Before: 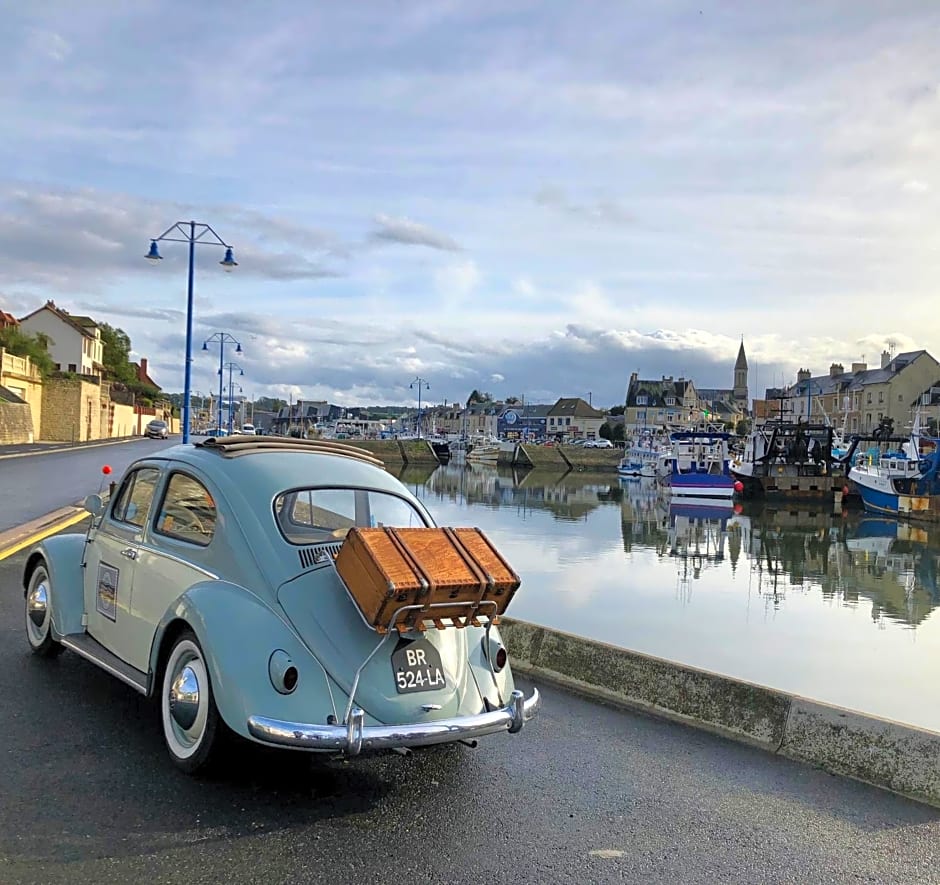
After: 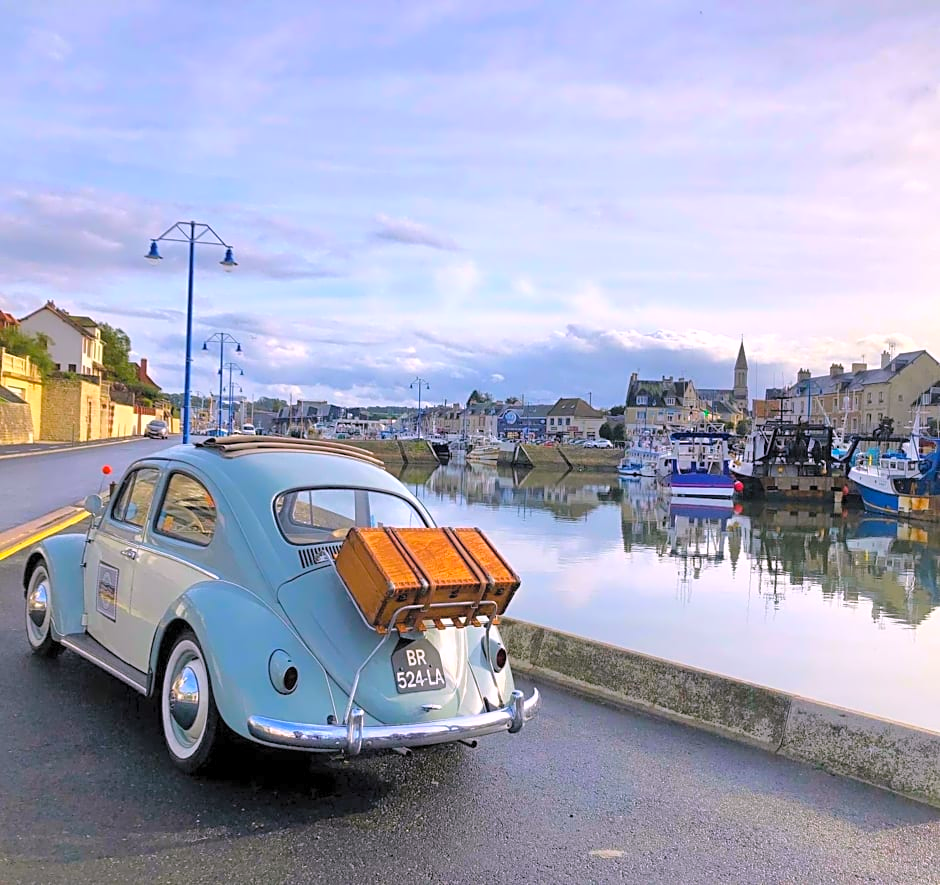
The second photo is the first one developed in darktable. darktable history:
contrast brightness saturation: brightness 0.15
white balance: red 1.05, blue 1.072
color balance rgb: perceptual saturation grading › global saturation 25%, global vibrance 20%
